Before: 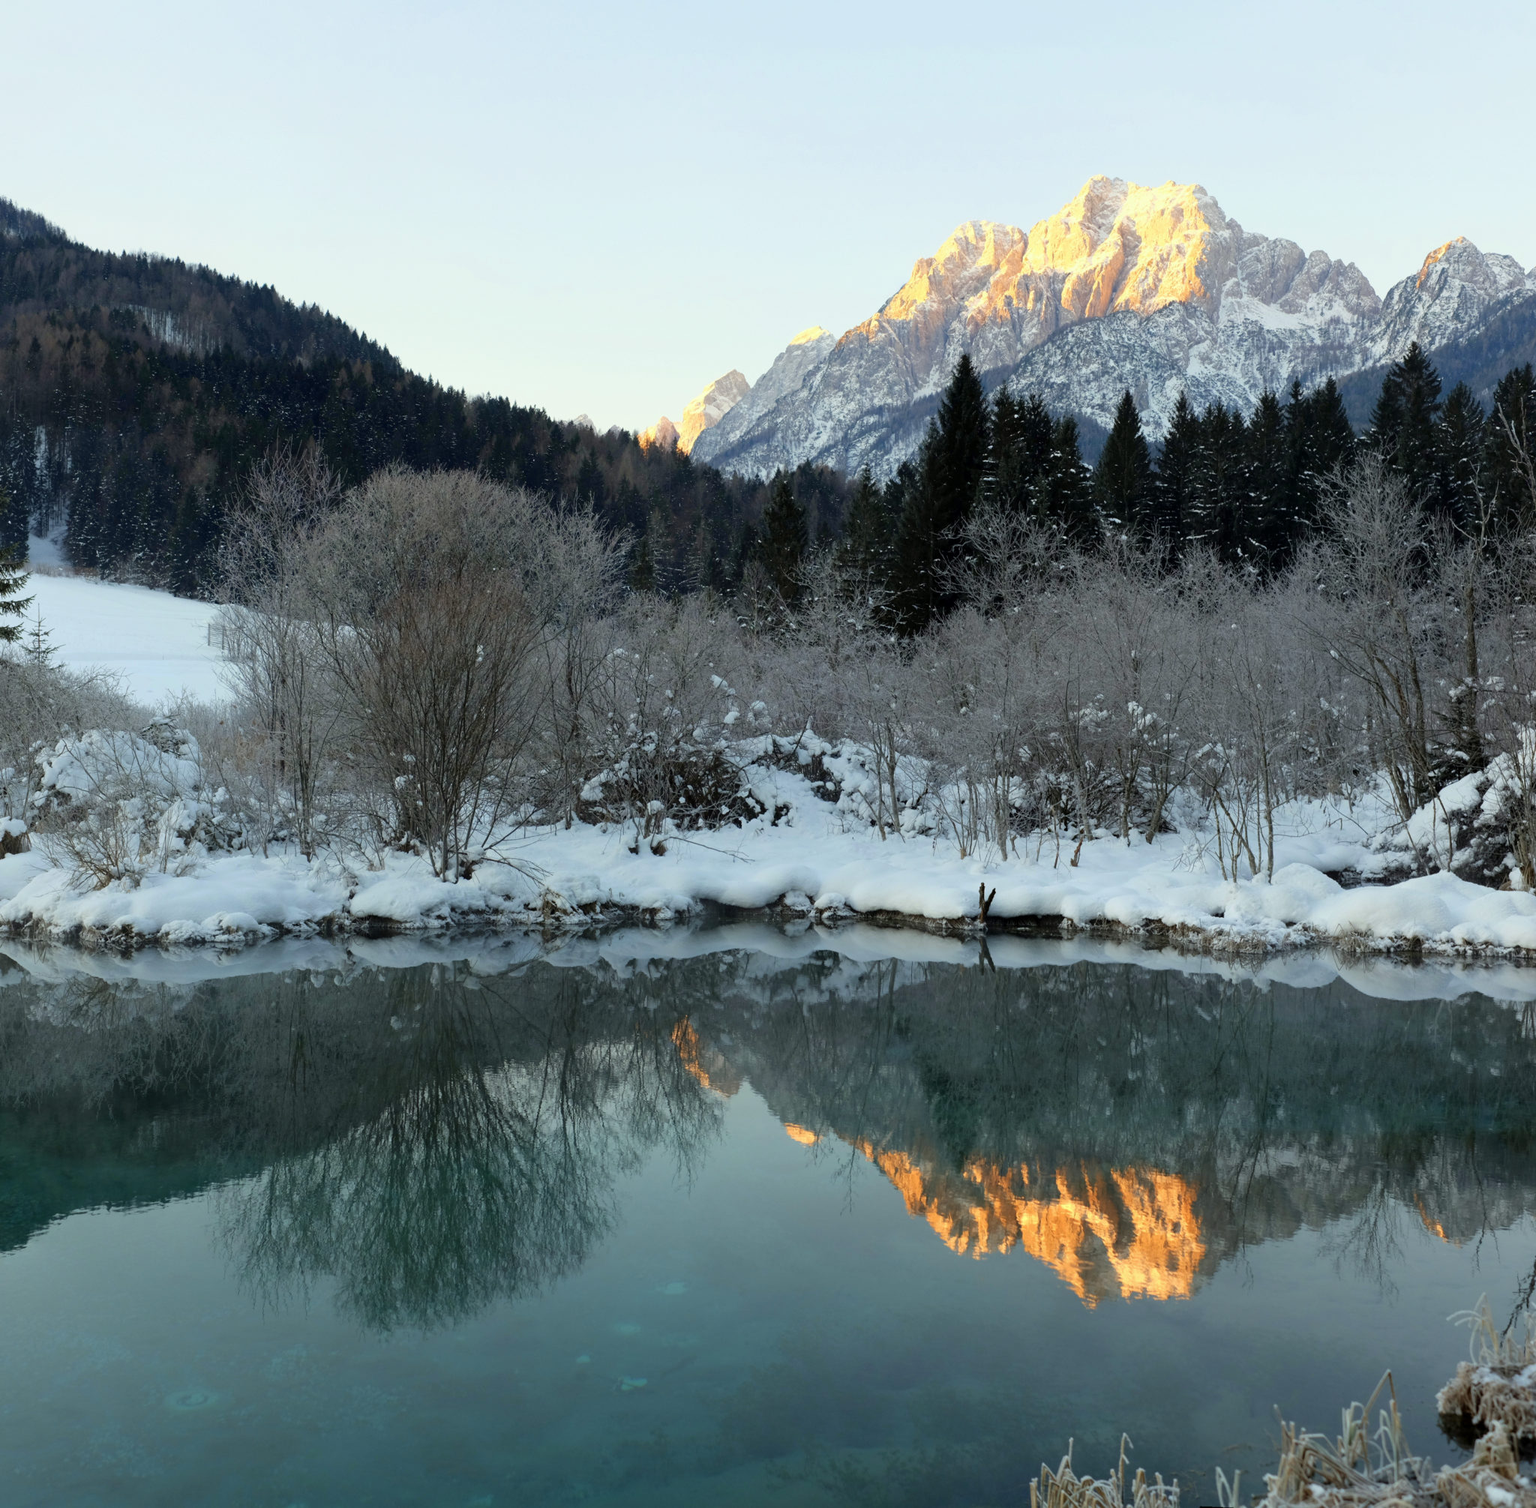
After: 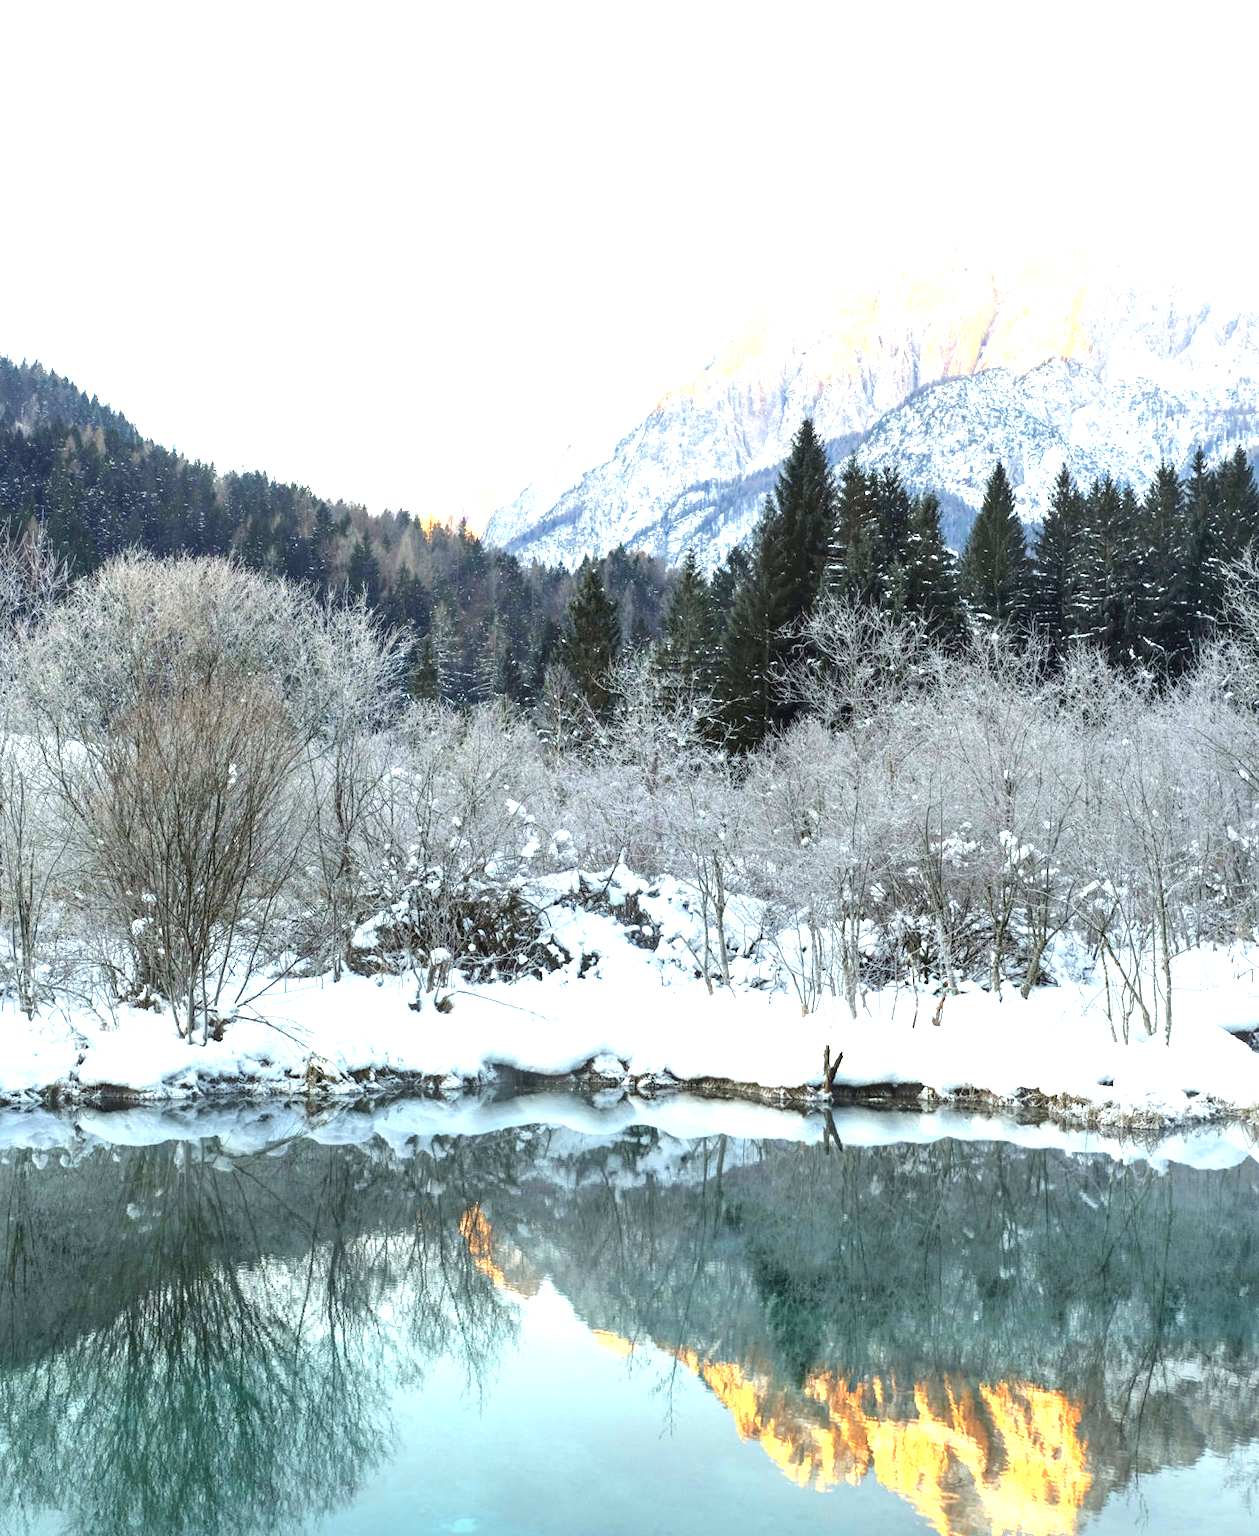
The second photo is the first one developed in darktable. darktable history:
exposure: black level correction 0, exposure 1.741 EV, compensate exposure bias true, compensate highlight preservation false
crop: left 18.479%, right 12.2%, bottom 13.971%
local contrast: on, module defaults
